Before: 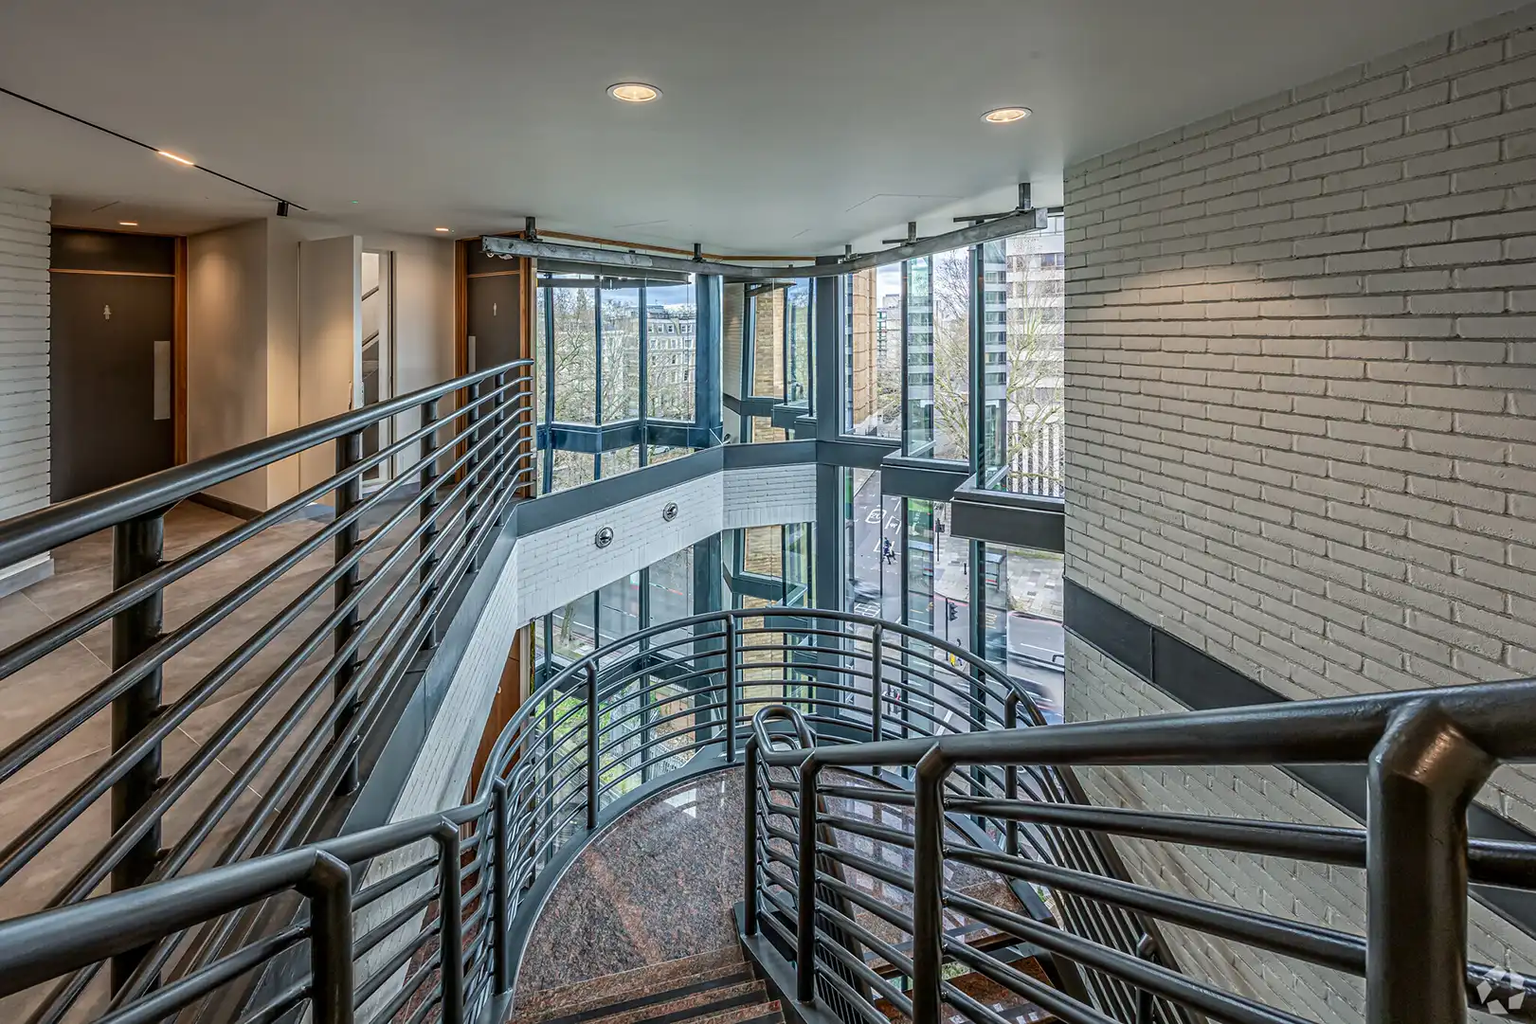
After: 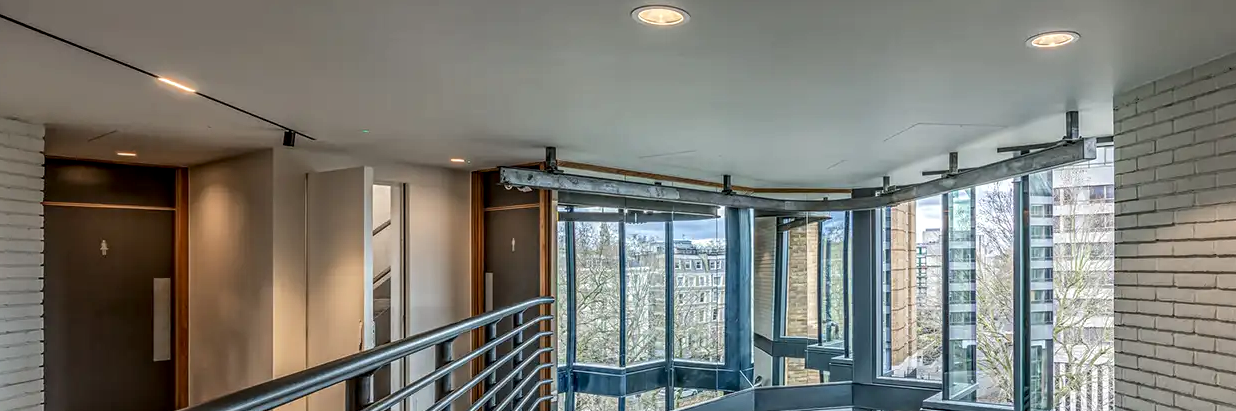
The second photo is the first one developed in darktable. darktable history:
local contrast: on, module defaults
crop: left 0.579%, top 7.627%, right 23.167%, bottom 54.275%
